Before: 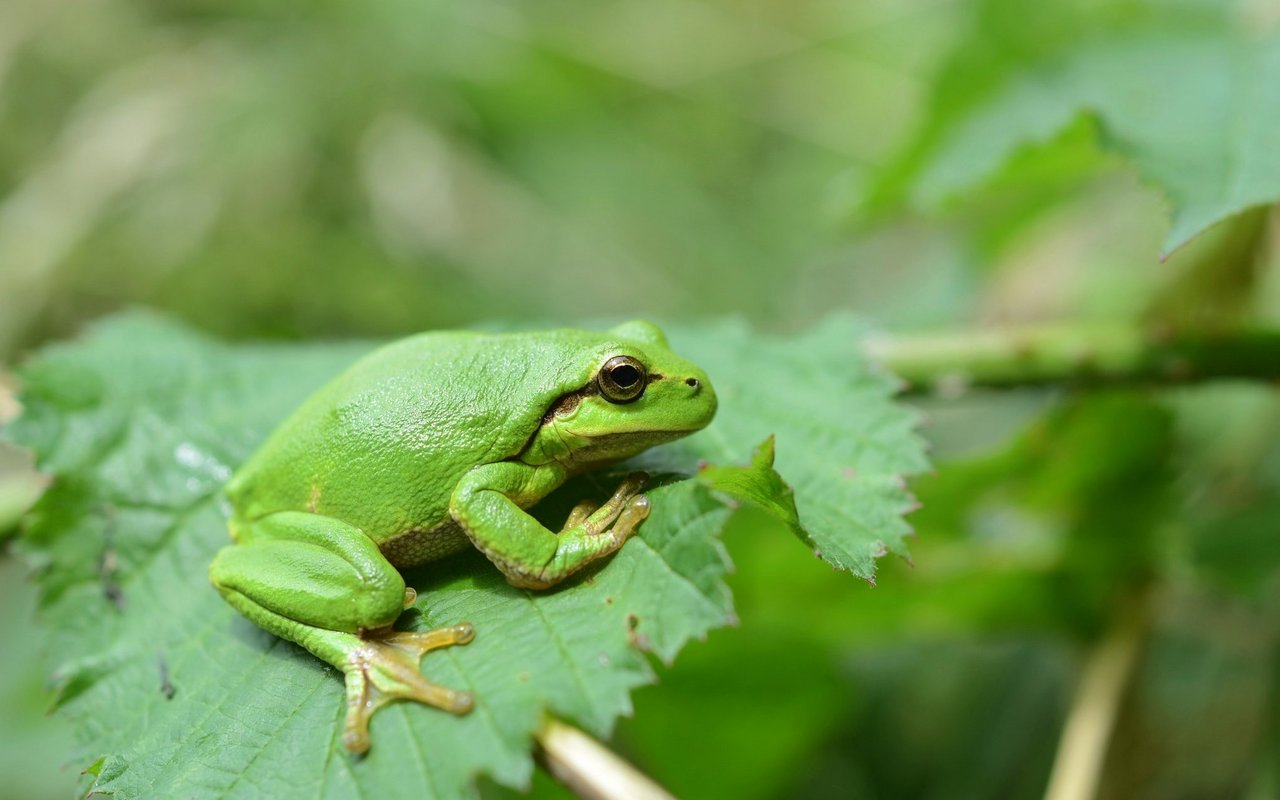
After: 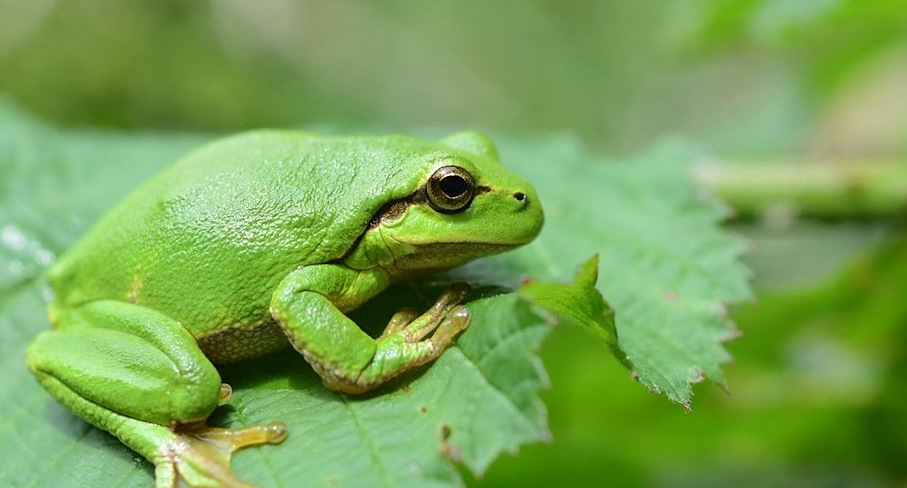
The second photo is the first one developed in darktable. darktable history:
sharpen: radius 1.429, amount 0.404, threshold 1.5
crop and rotate: angle -3.6°, left 9.93%, top 21.047%, right 12.158%, bottom 11.913%
